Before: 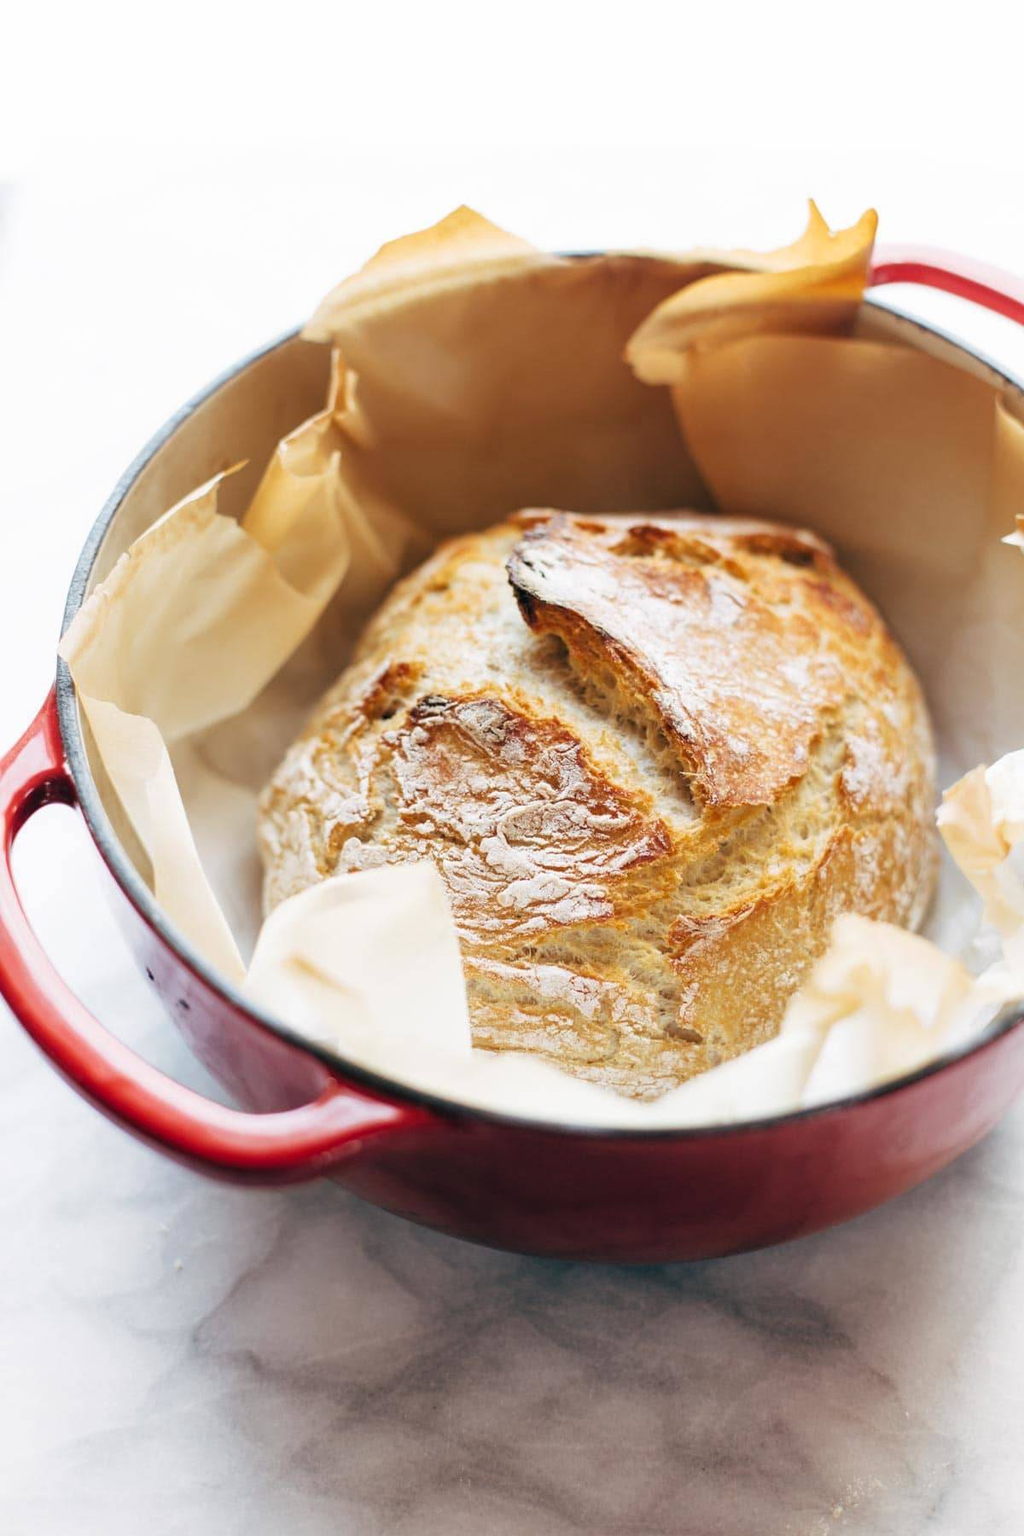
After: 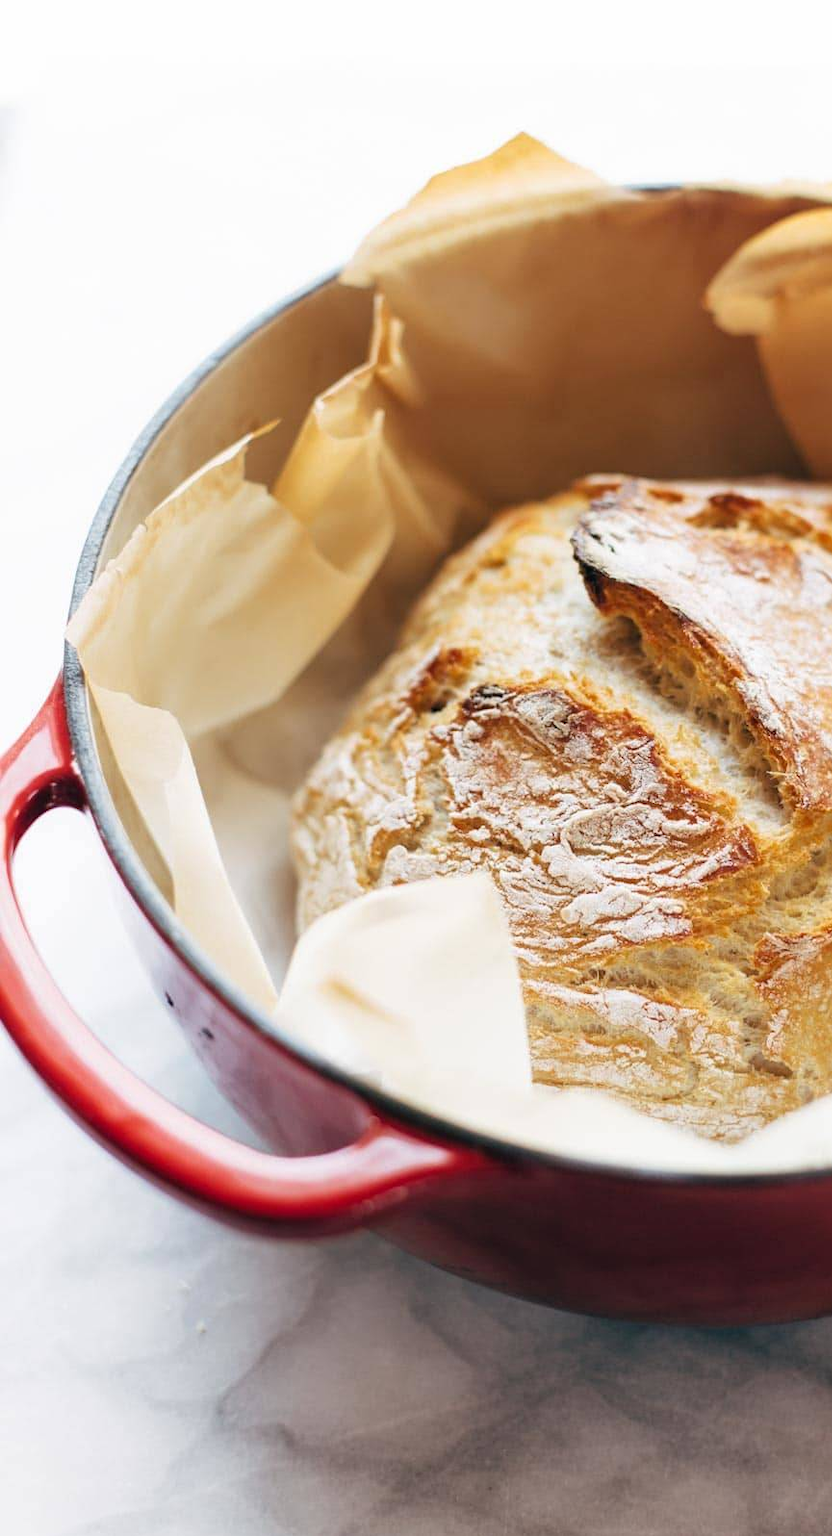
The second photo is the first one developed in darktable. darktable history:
crop: top 5.748%, right 27.885%, bottom 5.547%
